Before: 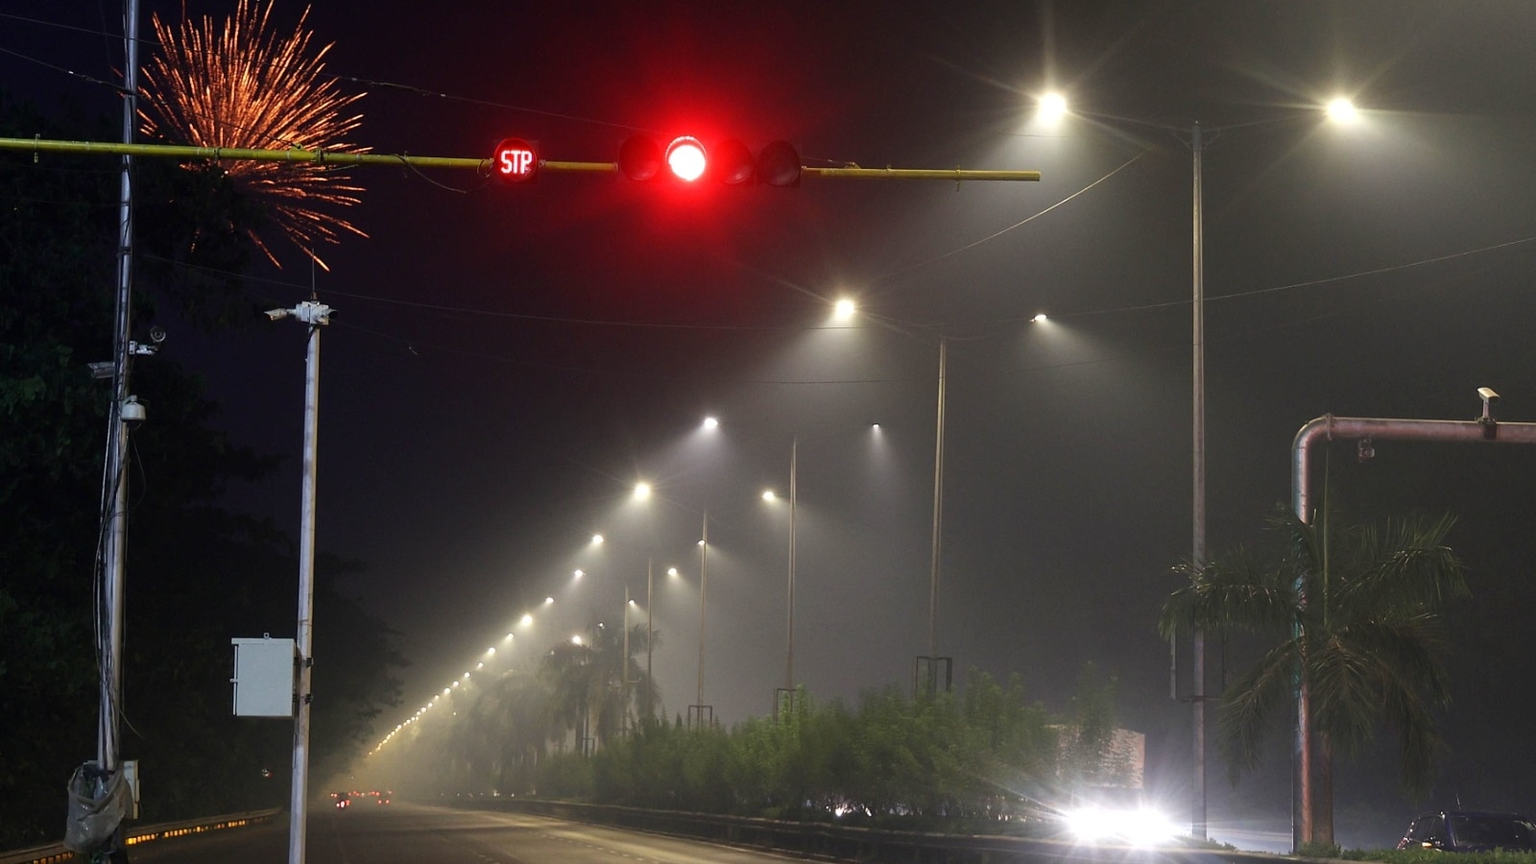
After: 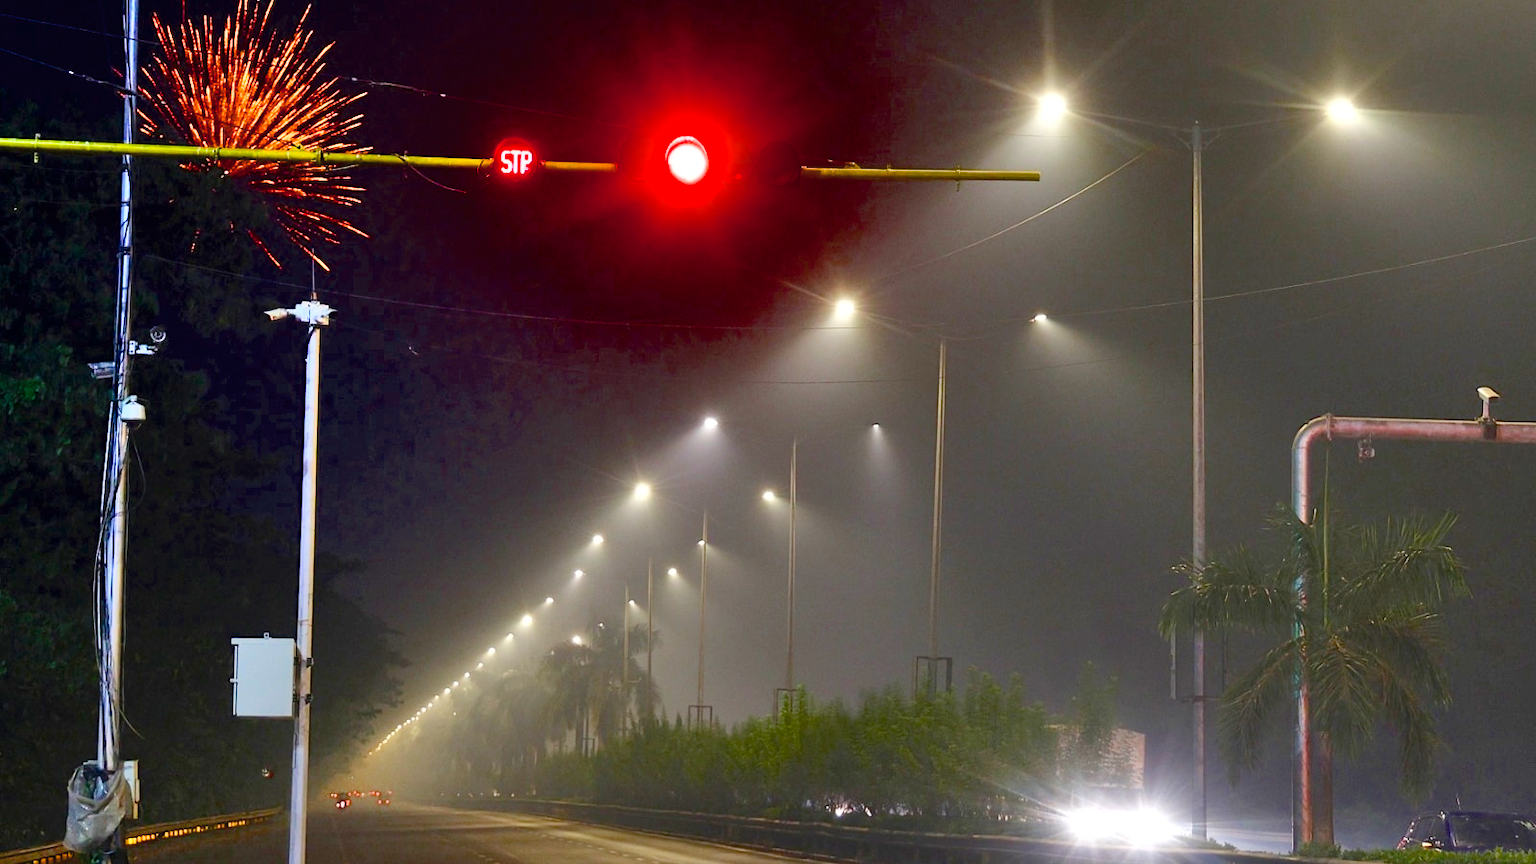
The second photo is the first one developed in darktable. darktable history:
shadows and highlights: shadows 58.9, soften with gaussian
color balance rgb: perceptual saturation grading › global saturation 20%, perceptual saturation grading › highlights -25.892%, perceptual saturation grading › shadows 49.384%, perceptual brilliance grading › global brilliance 2.75%, perceptual brilliance grading › highlights -2.36%, perceptual brilliance grading › shadows 3.071%, global vibrance 15.748%, saturation formula JzAzBz (2021)
